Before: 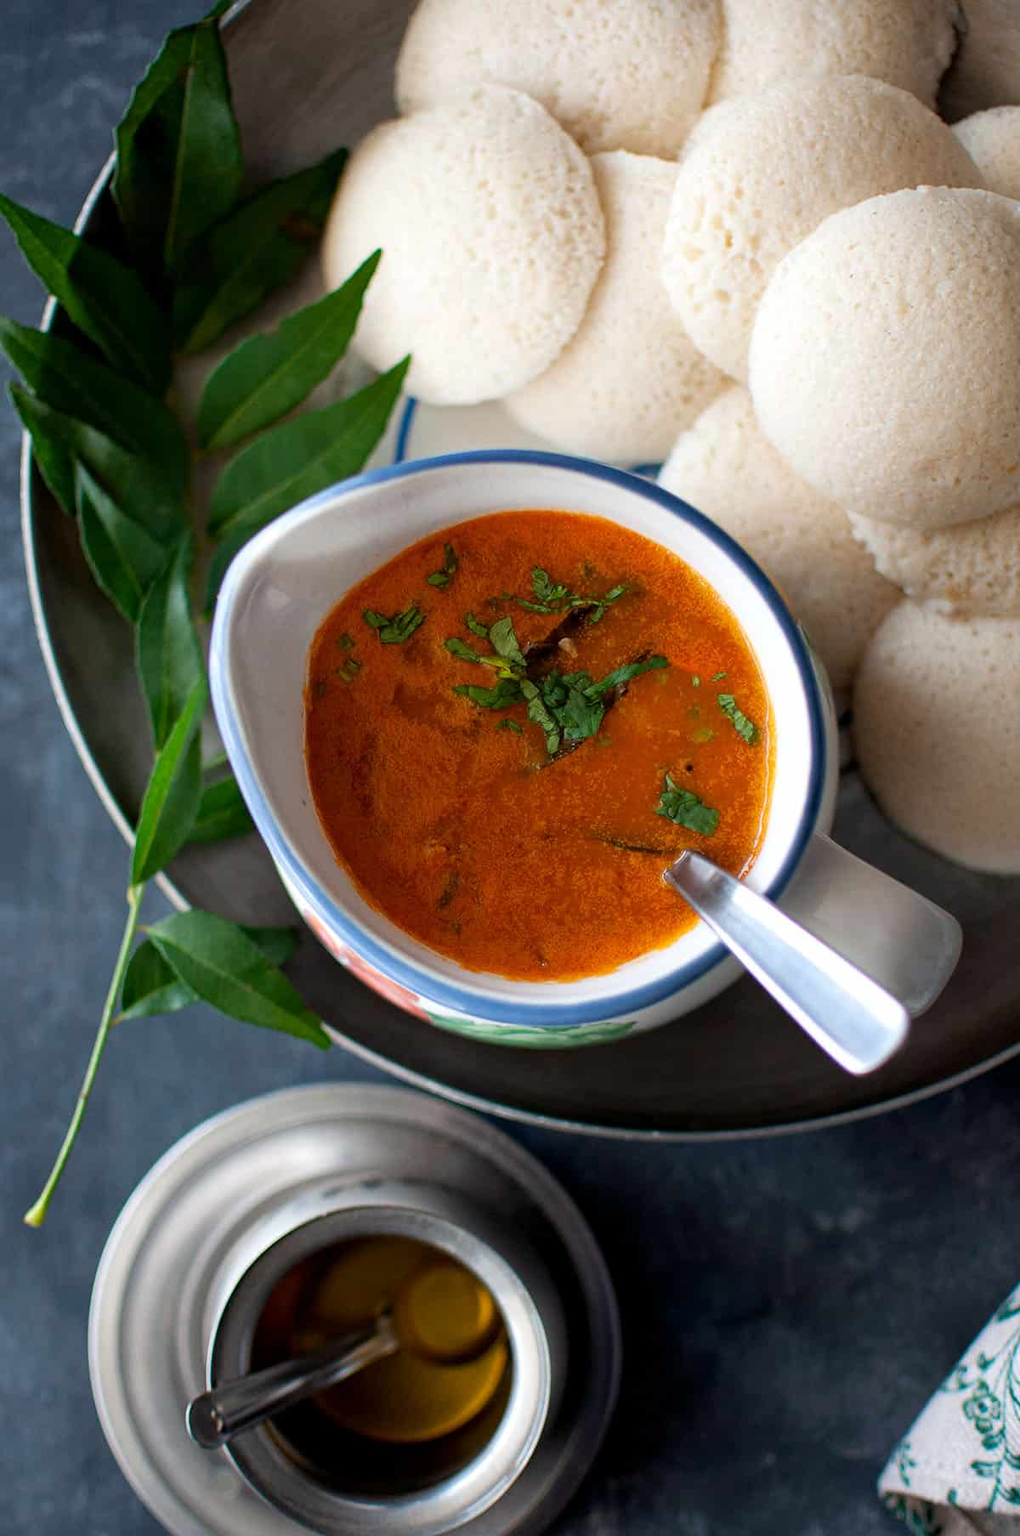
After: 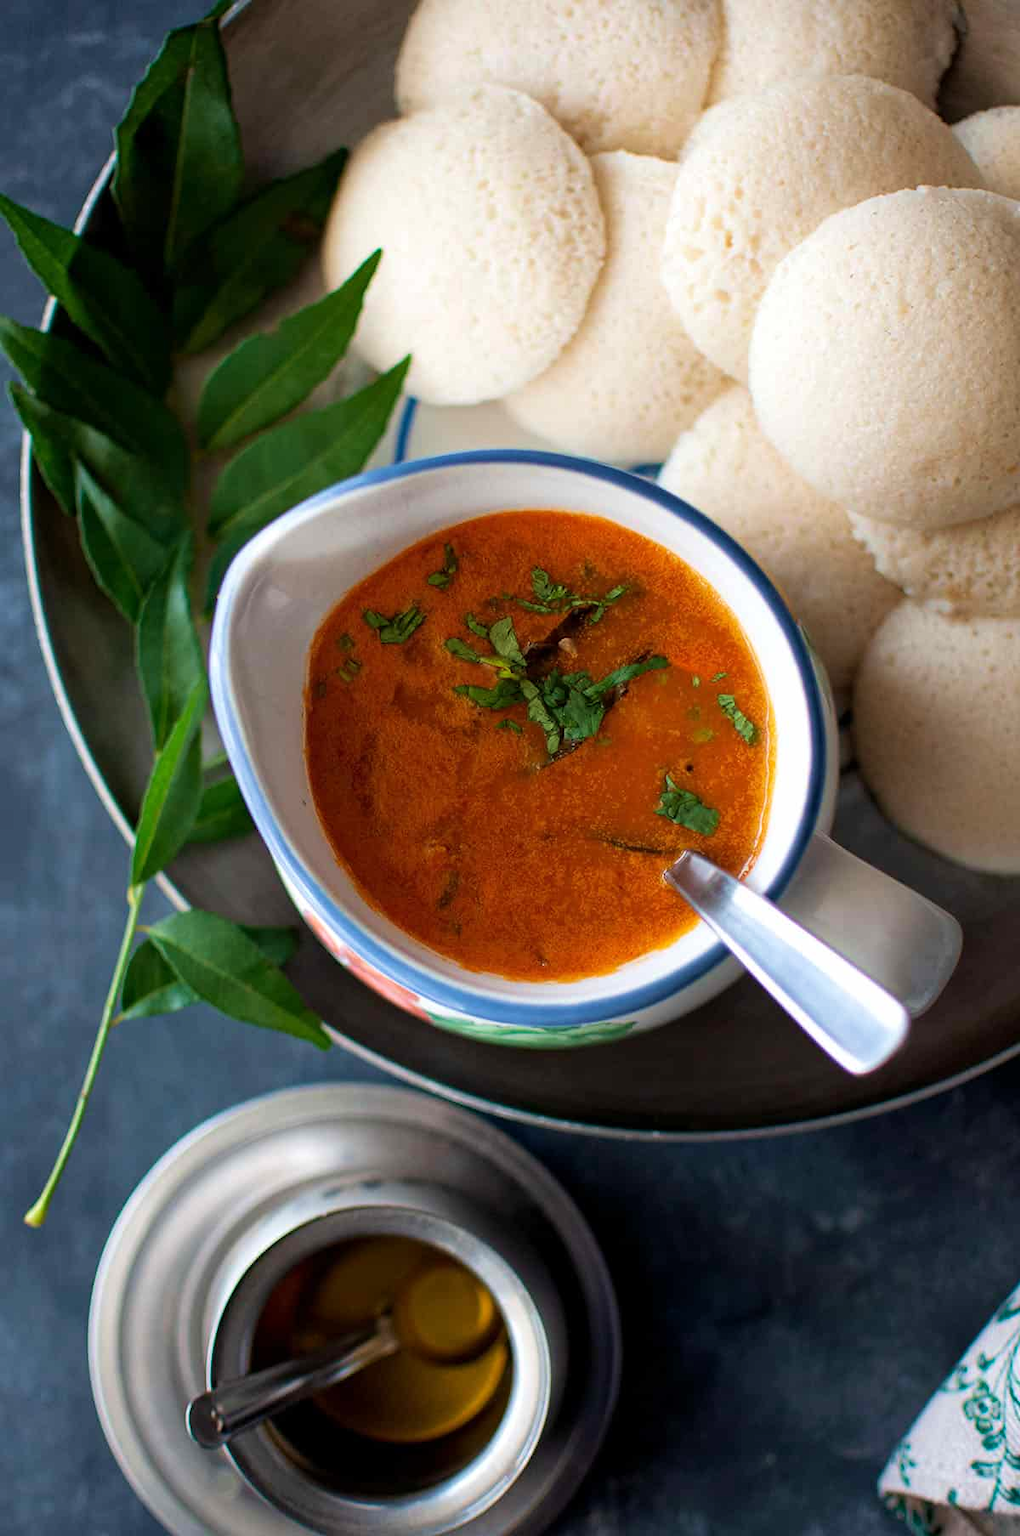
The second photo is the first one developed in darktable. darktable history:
velvia: strength 28.89%
